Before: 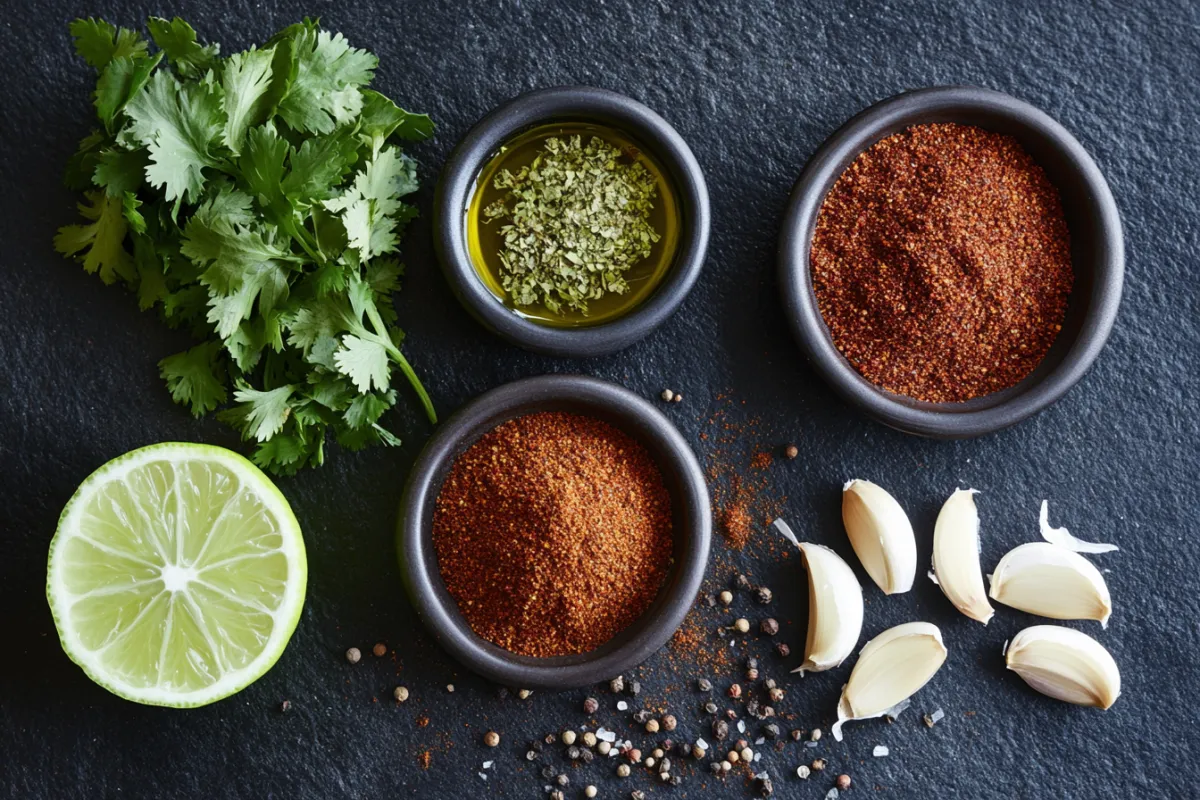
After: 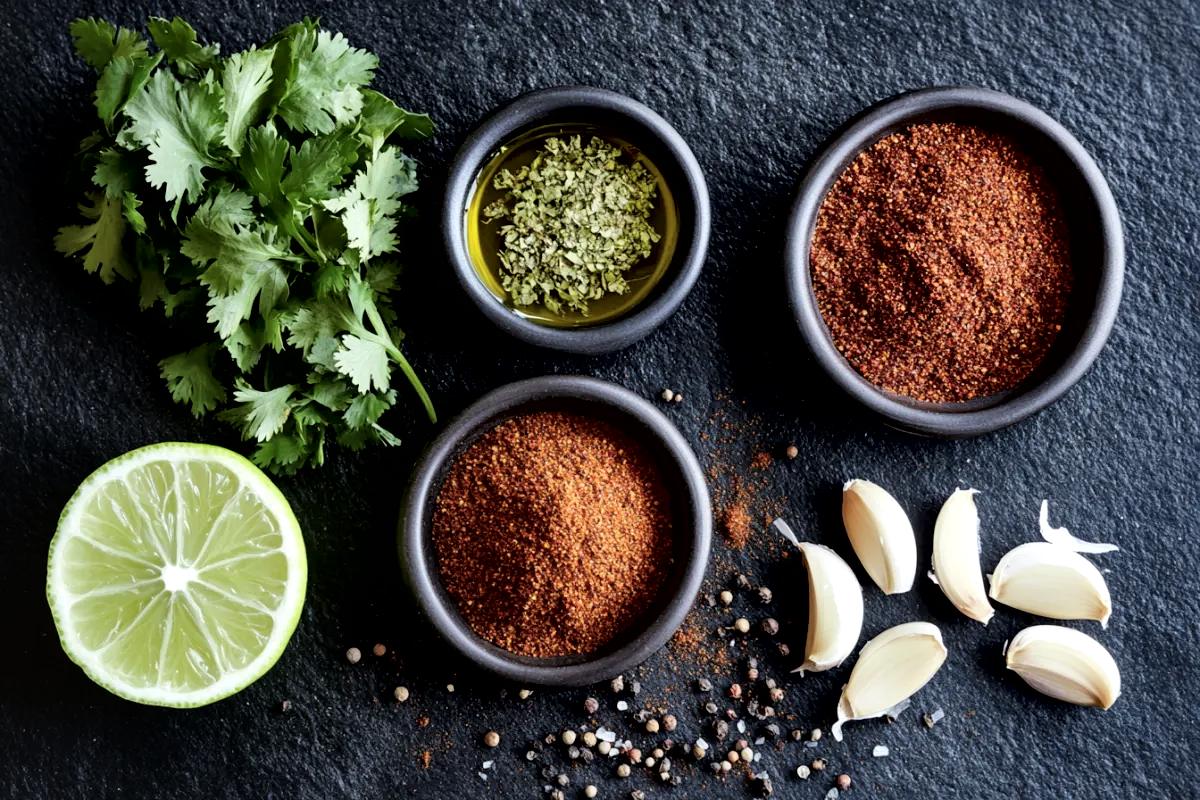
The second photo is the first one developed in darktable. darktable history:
rgb curve: curves: ch0 [(0, 0) (0.136, 0.078) (0.262, 0.245) (0.414, 0.42) (1, 1)], compensate middle gray true, preserve colors basic power
local contrast: mode bilateral grid, contrast 70, coarseness 75, detail 180%, midtone range 0.2
